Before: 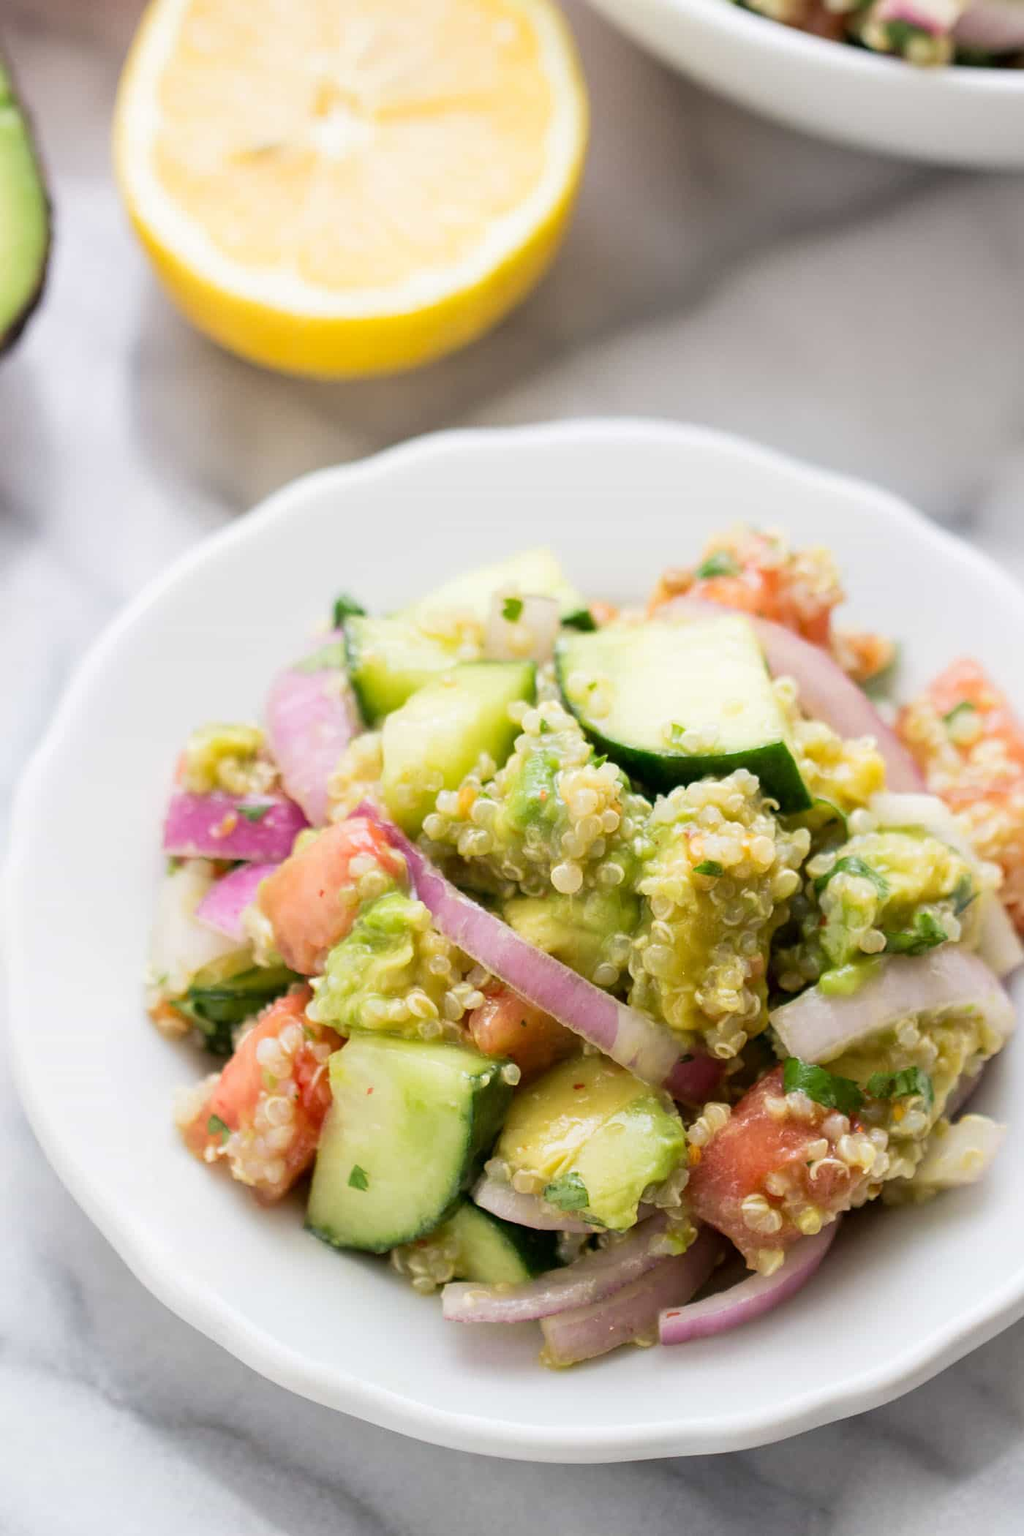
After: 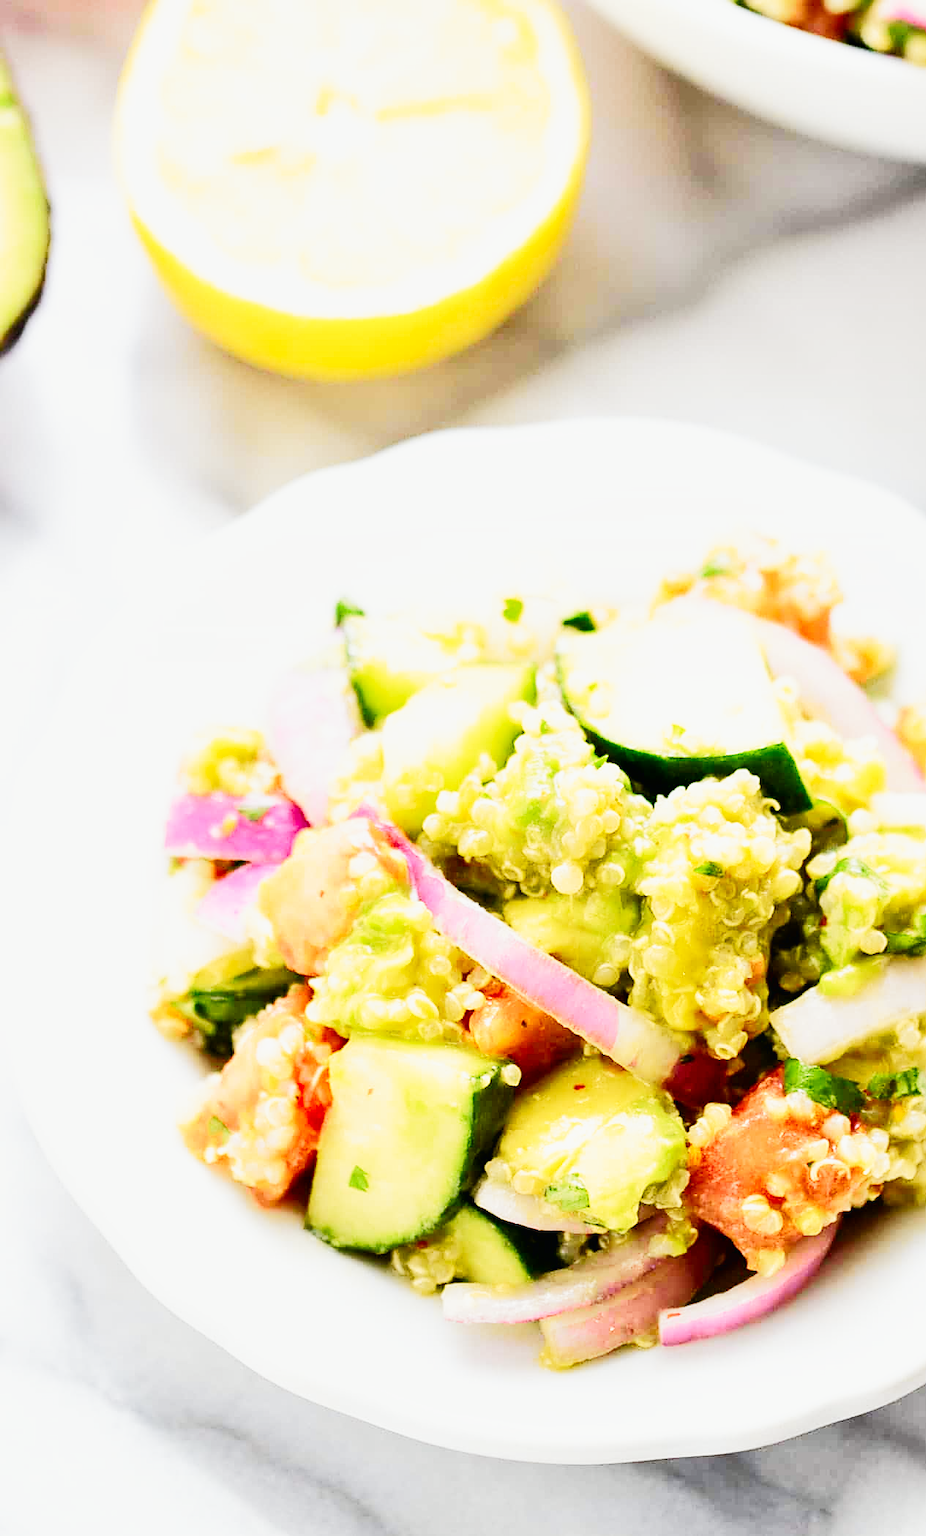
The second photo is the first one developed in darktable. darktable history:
shadows and highlights: shadows 32, highlights -32, soften with gaussian
sharpen: on, module defaults
crop: right 9.509%, bottom 0.031%
base curve: curves: ch0 [(0, 0.003) (0.001, 0.002) (0.006, 0.004) (0.02, 0.022) (0.048, 0.086) (0.094, 0.234) (0.162, 0.431) (0.258, 0.629) (0.385, 0.8) (0.548, 0.918) (0.751, 0.988) (1, 1)], preserve colors none
tone curve: curves: ch0 [(0, 0.006) (0.037, 0.022) (0.123, 0.105) (0.19, 0.173) (0.277, 0.279) (0.474, 0.517) (0.597, 0.662) (0.687, 0.774) (0.855, 0.891) (1, 0.982)]; ch1 [(0, 0) (0.243, 0.245) (0.422, 0.415) (0.493, 0.495) (0.508, 0.503) (0.544, 0.552) (0.557, 0.582) (0.626, 0.672) (0.694, 0.732) (1, 1)]; ch2 [(0, 0) (0.249, 0.216) (0.356, 0.329) (0.424, 0.442) (0.476, 0.483) (0.498, 0.5) (0.517, 0.519) (0.532, 0.539) (0.562, 0.596) (0.614, 0.662) (0.706, 0.757) (0.808, 0.809) (0.991, 0.968)], color space Lab, independent channels, preserve colors none
